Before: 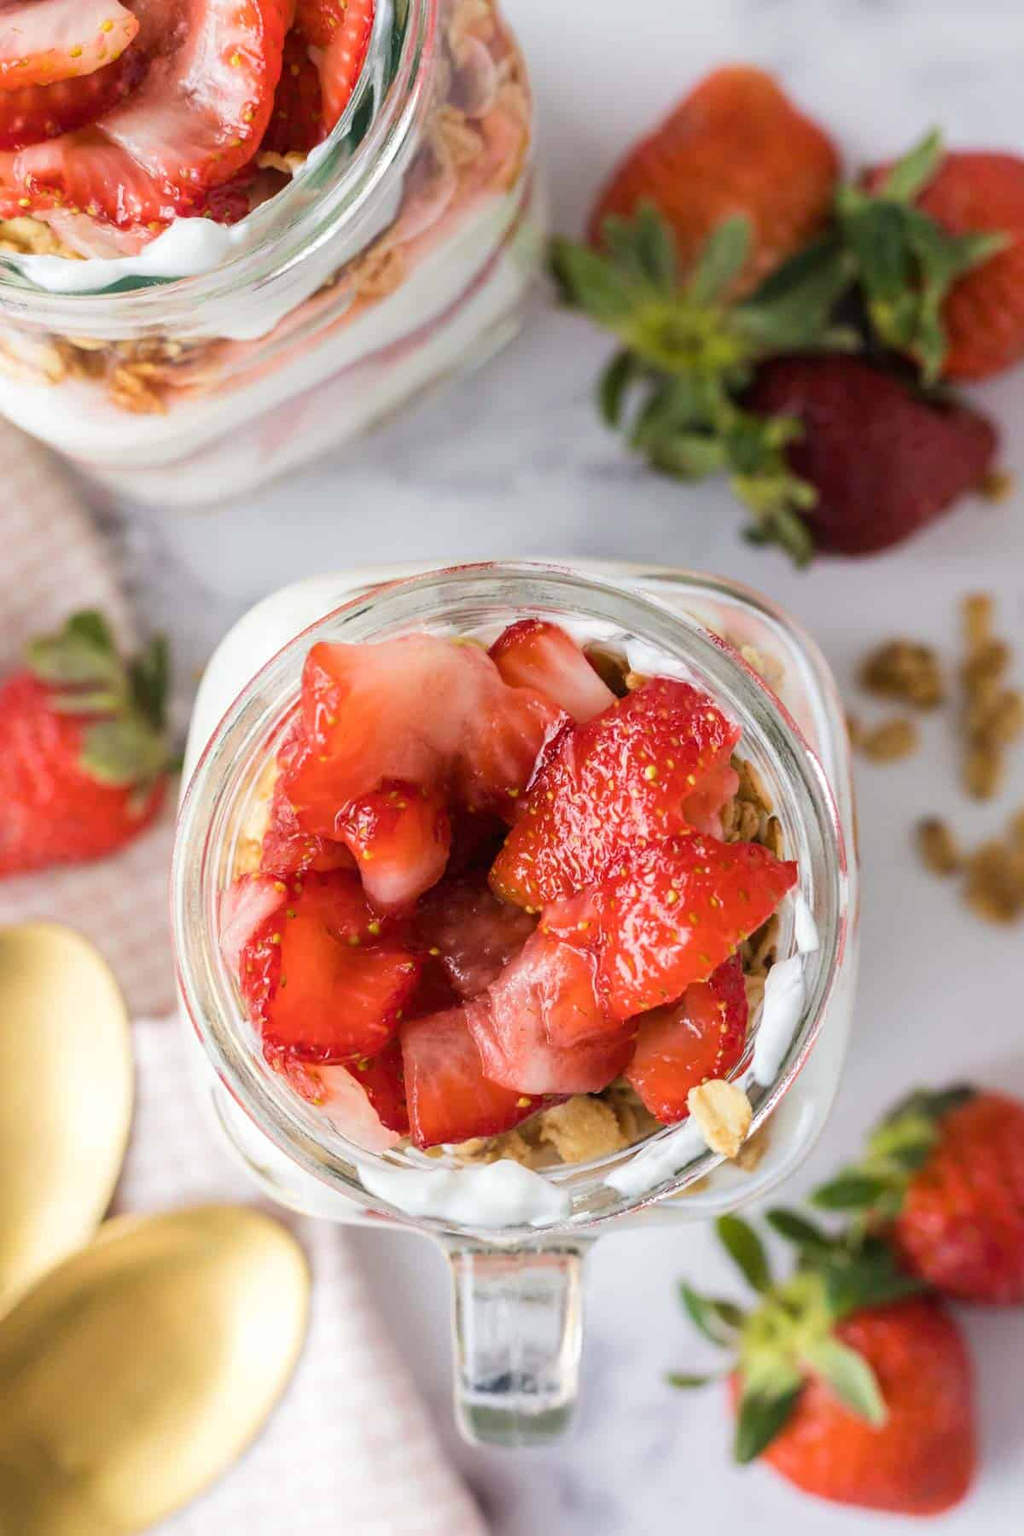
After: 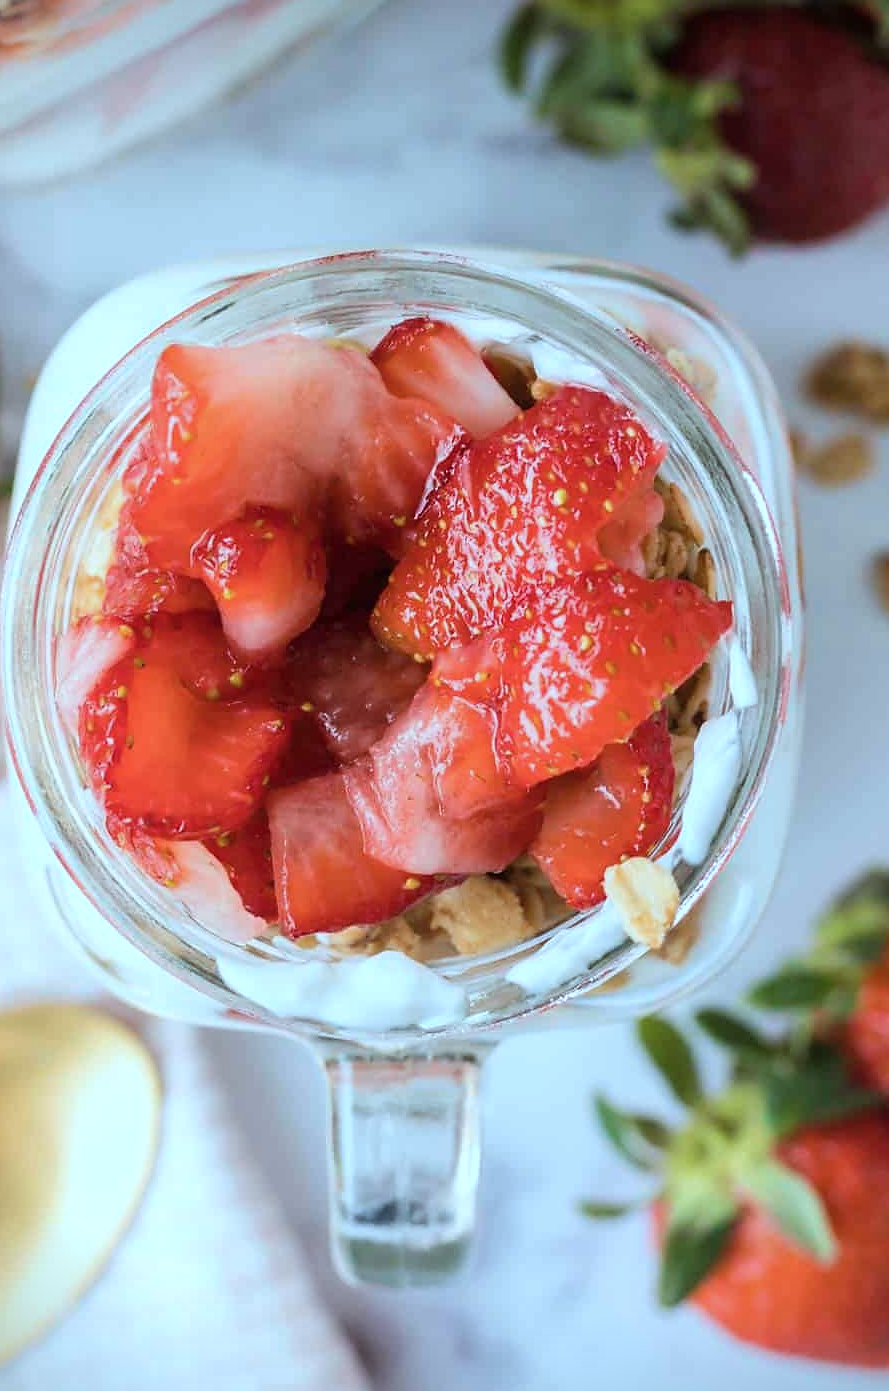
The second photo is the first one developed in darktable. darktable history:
color correction: highlights a* -10.65, highlights b* -18.81
sharpen: radius 1.03, threshold 1.098
crop: left 16.851%, top 22.682%, right 8.983%
vignetting: fall-off start 91.65%, brightness -0.641, saturation -0.013, unbound false
